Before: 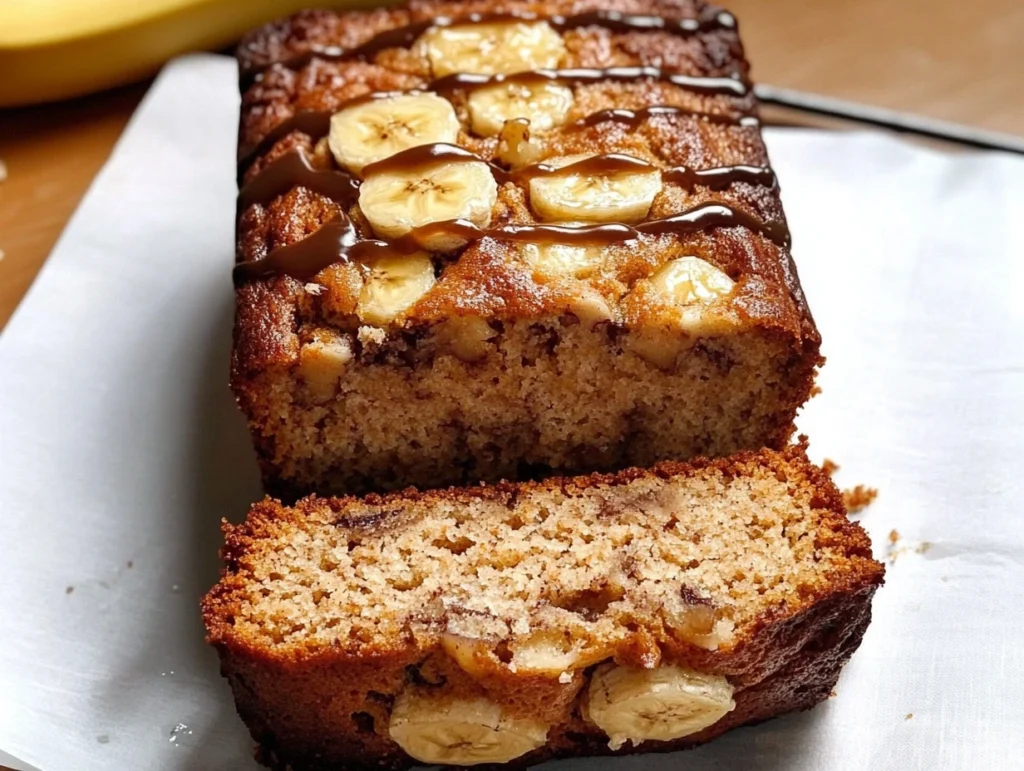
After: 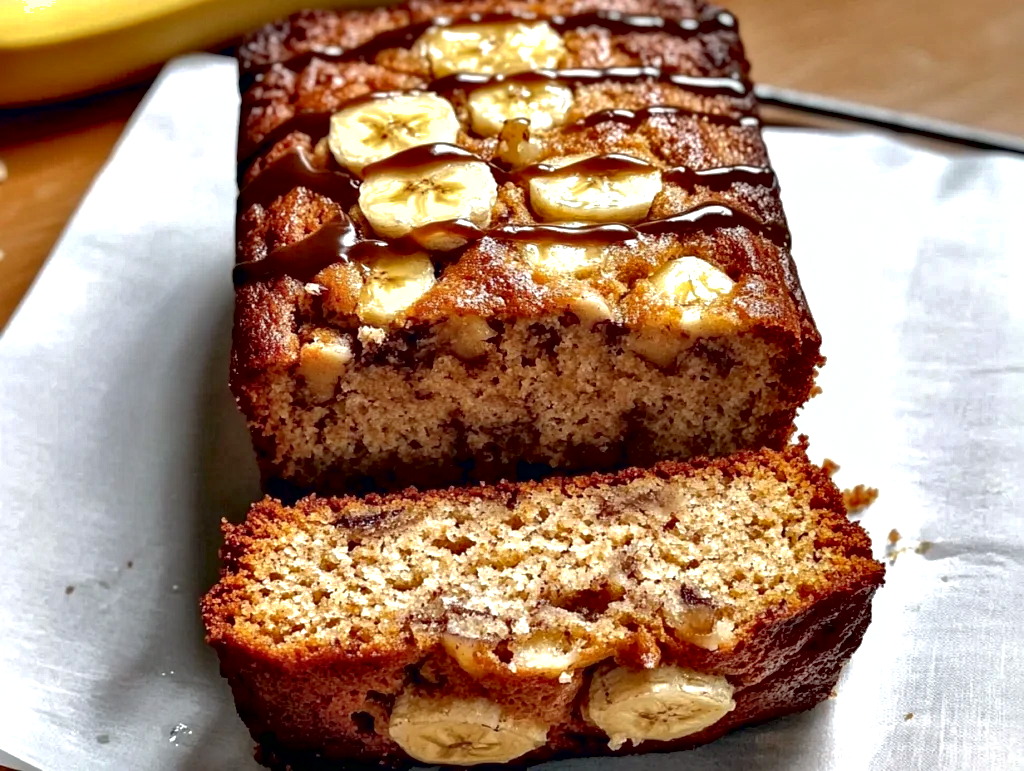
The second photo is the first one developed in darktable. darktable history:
shadows and highlights: on, module defaults
contrast equalizer: octaves 7, y [[0.6 ×6], [0.55 ×6], [0 ×6], [0 ×6], [0 ×6]], mix 0.767
local contrast: mode bilateral grid, contrast 21, coarseness 18, detail 163%, midtone range 0.2
